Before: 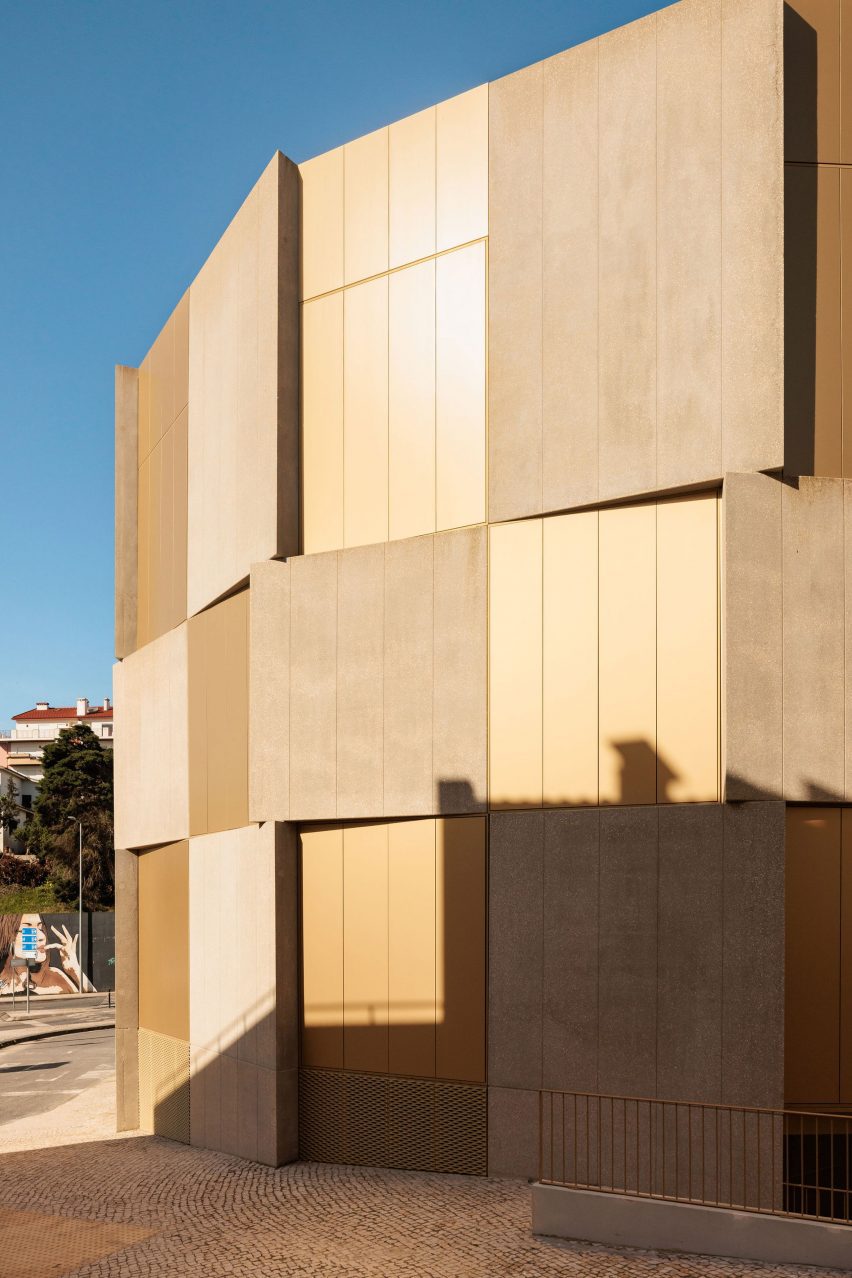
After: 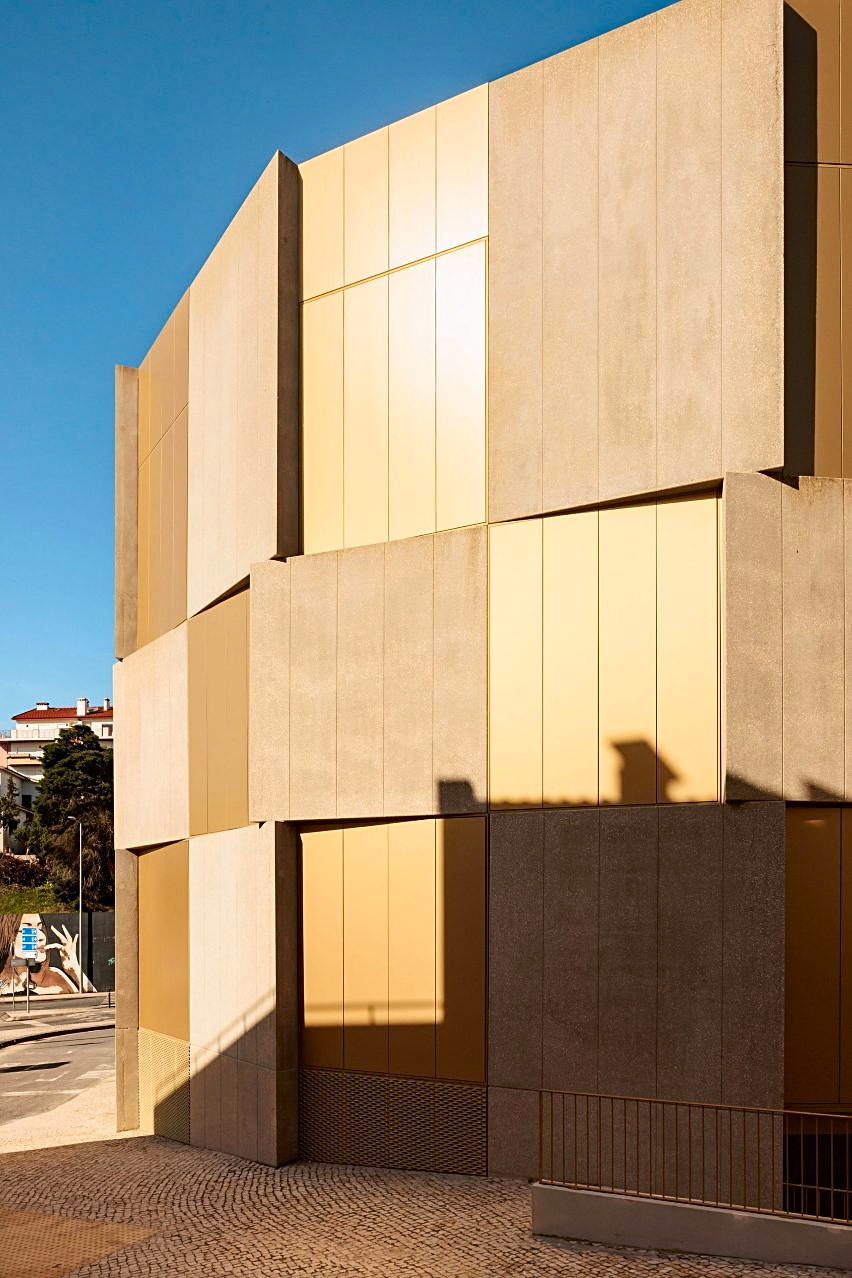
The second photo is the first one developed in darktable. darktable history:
sharpen: amount 0.482
haze removal: compatibility mode true, adaptive false
contrast brightness saturation: contrast 0.147, brightness -0.006, saturation 0.098
